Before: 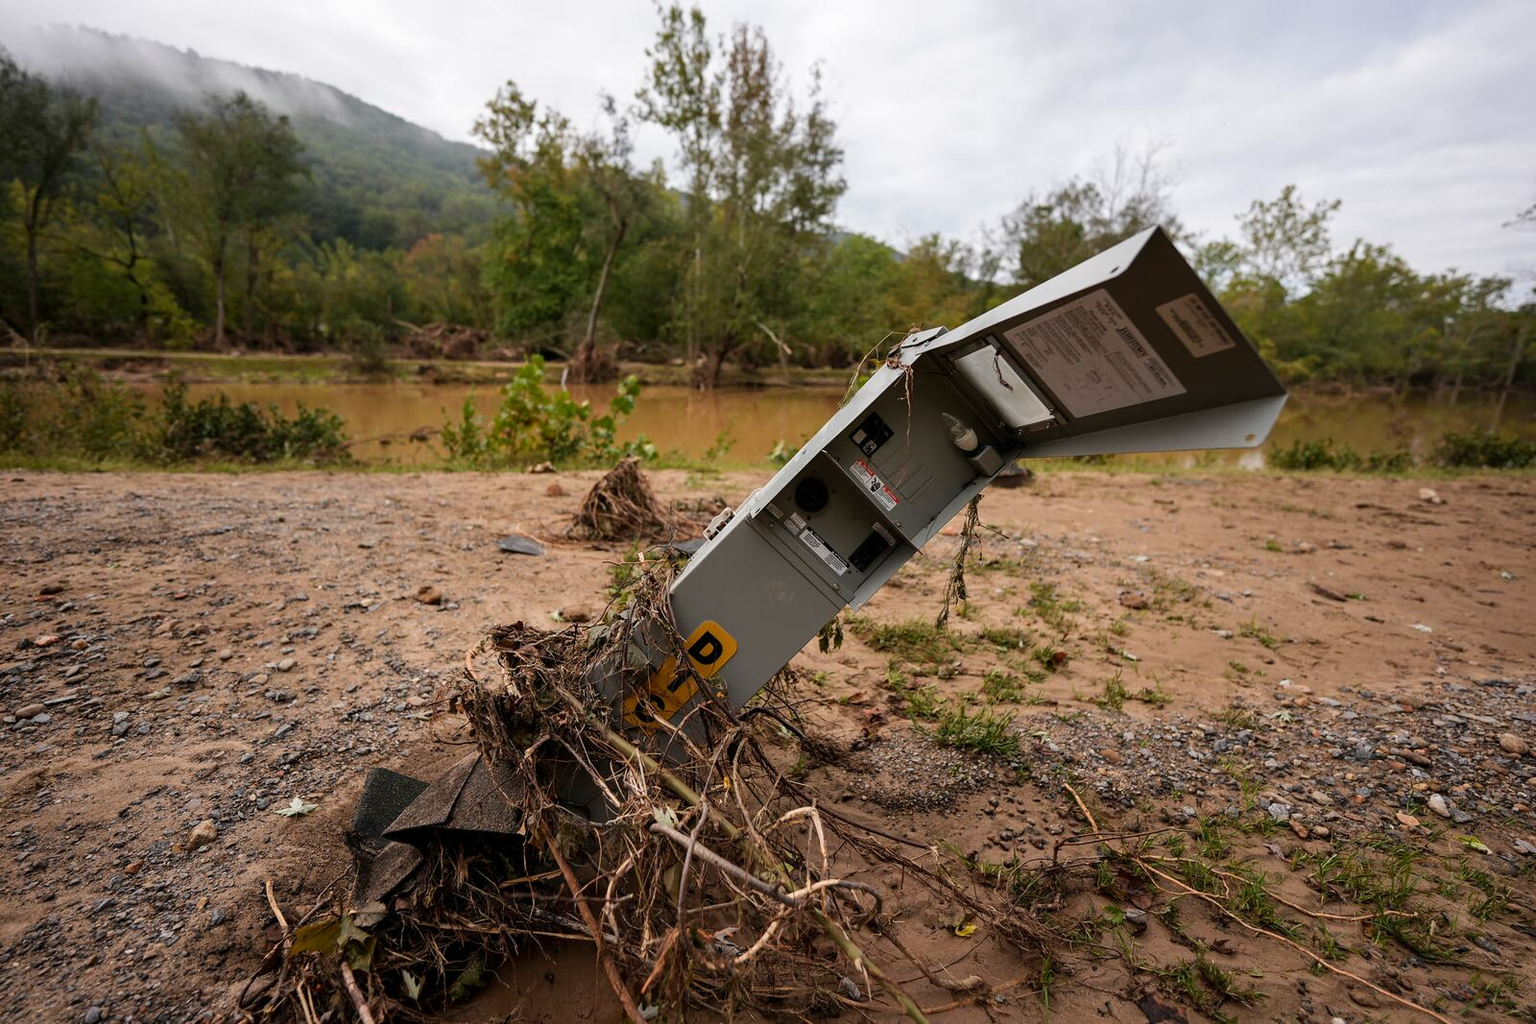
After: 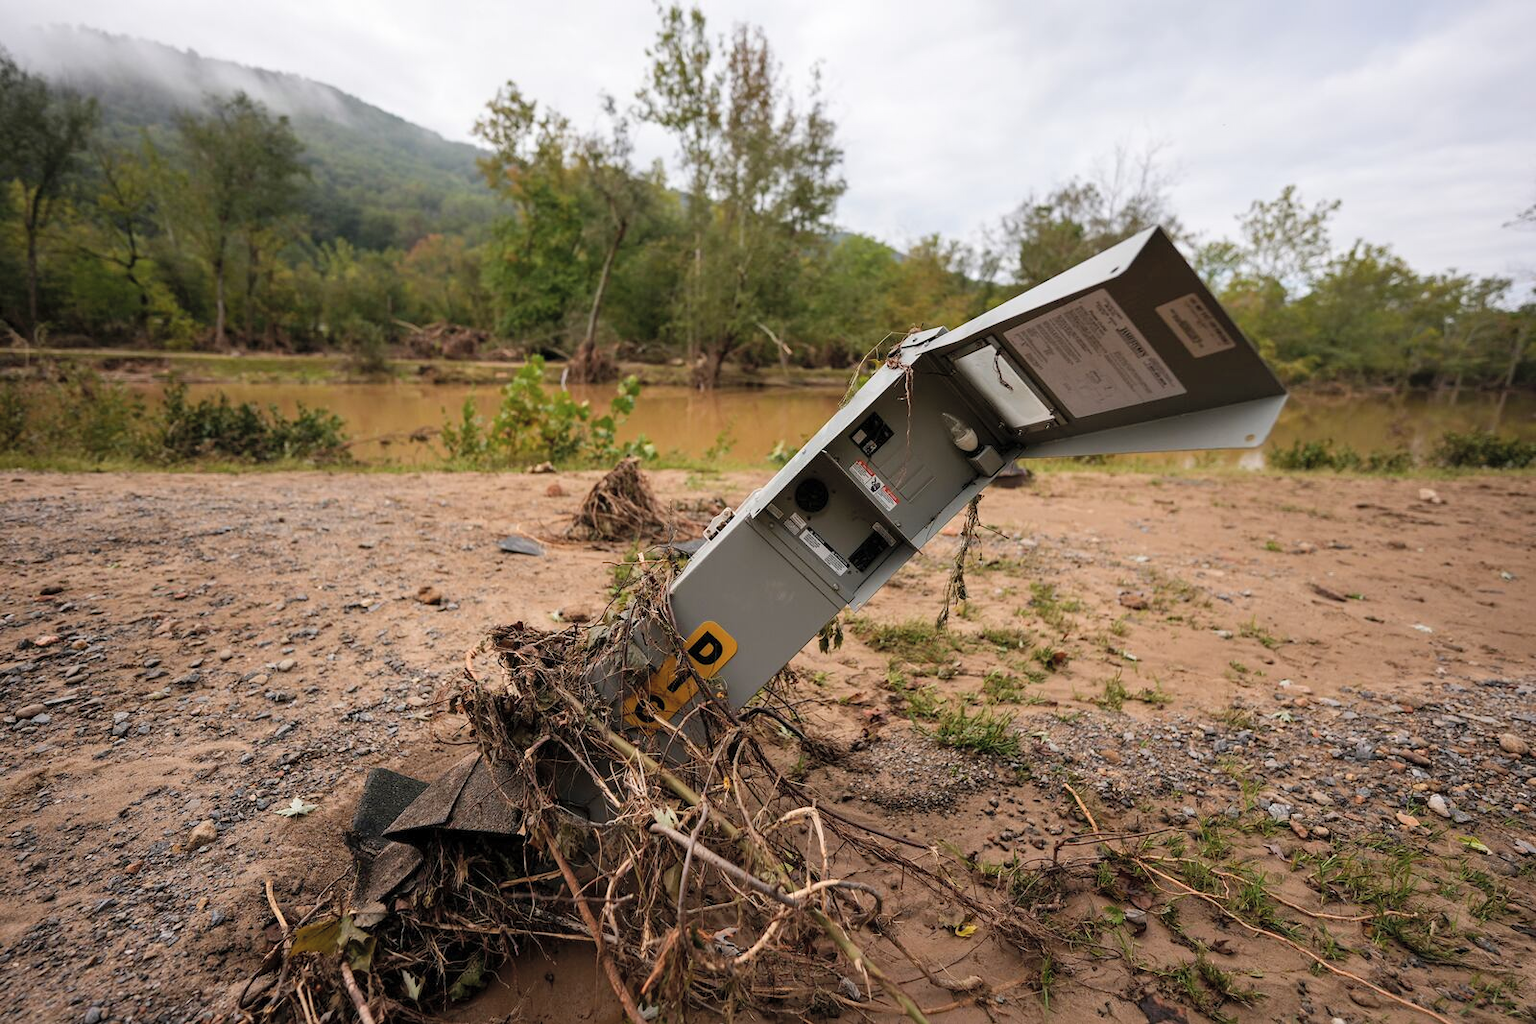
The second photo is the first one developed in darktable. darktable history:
contrast brightness saturation: brightness 0.119
